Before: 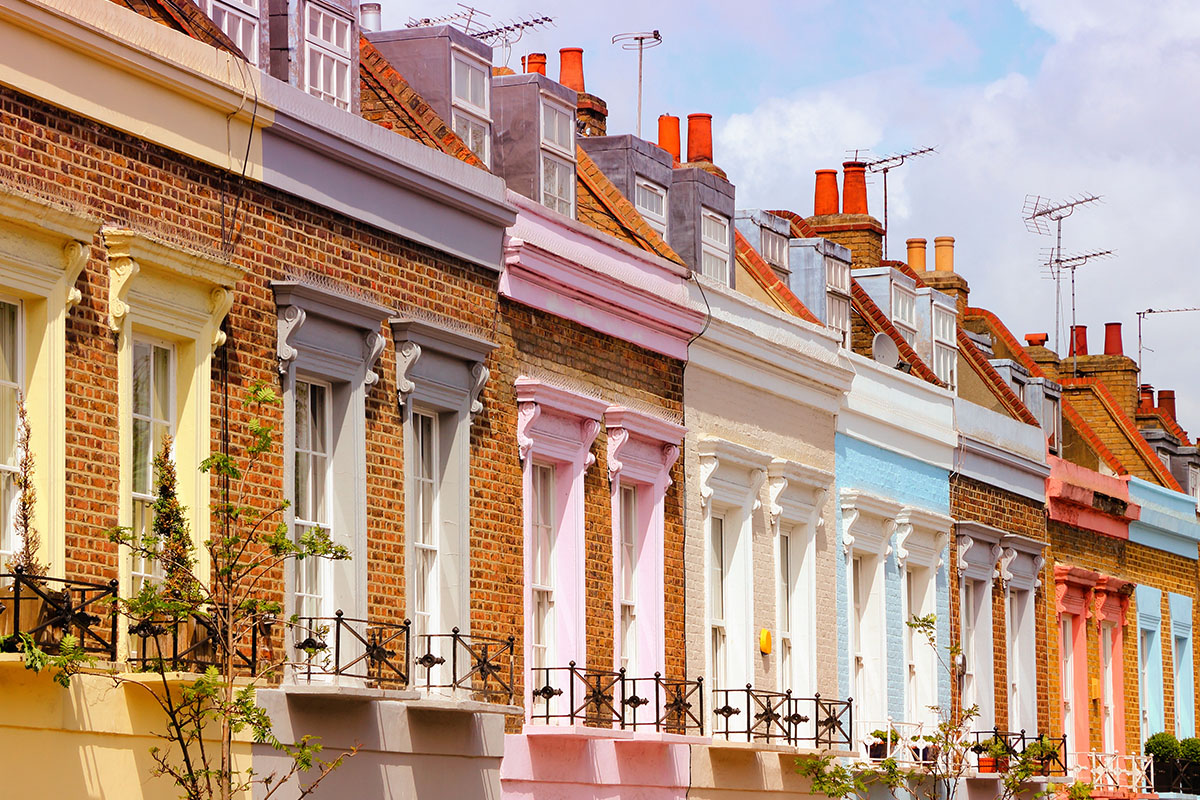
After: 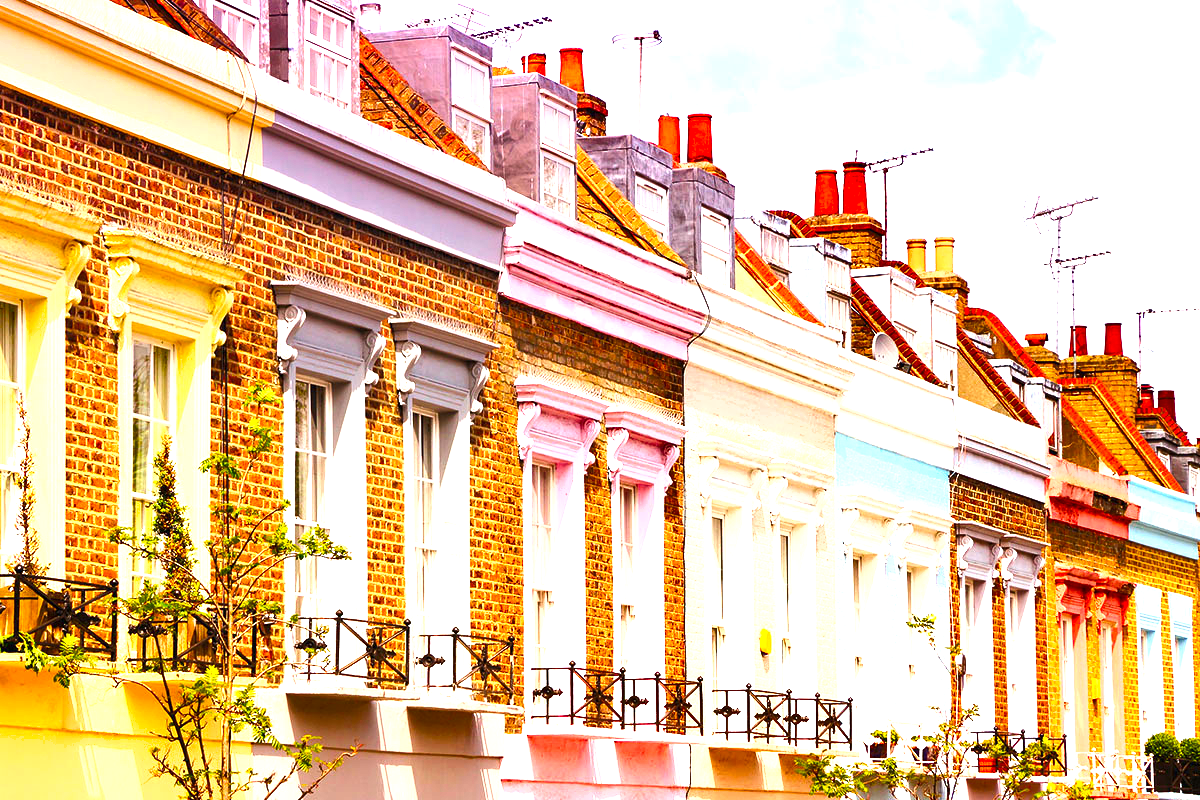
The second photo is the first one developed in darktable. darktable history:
shadows and highlights: shadows 32.02, highlights -33.1, soften with gaussian
exposure: black level correction 0, exposure 0.933 EV, compensate highlight preservation false
color balance rgb: highlights gain › luminance 17.433%, perceptual saturation grading › global saturation 13.412%, perceptual brilliance grading › global brilliance 10.594%, perceptual brilliance grading › shadows 14.444%, global vibrance 14.735%
